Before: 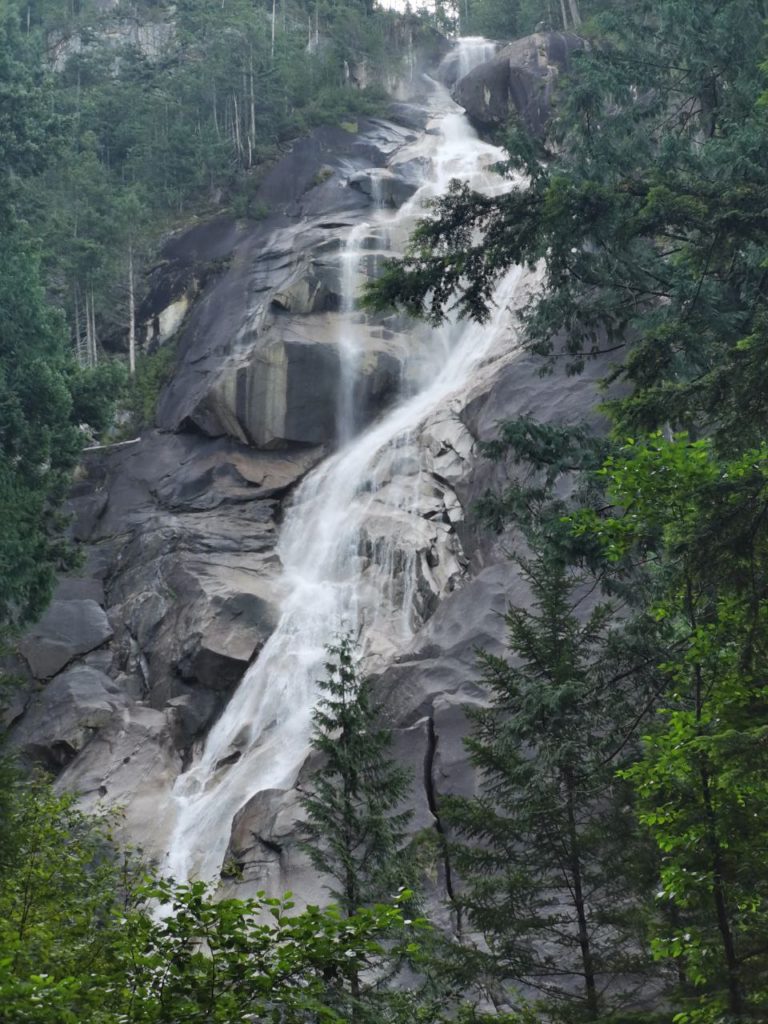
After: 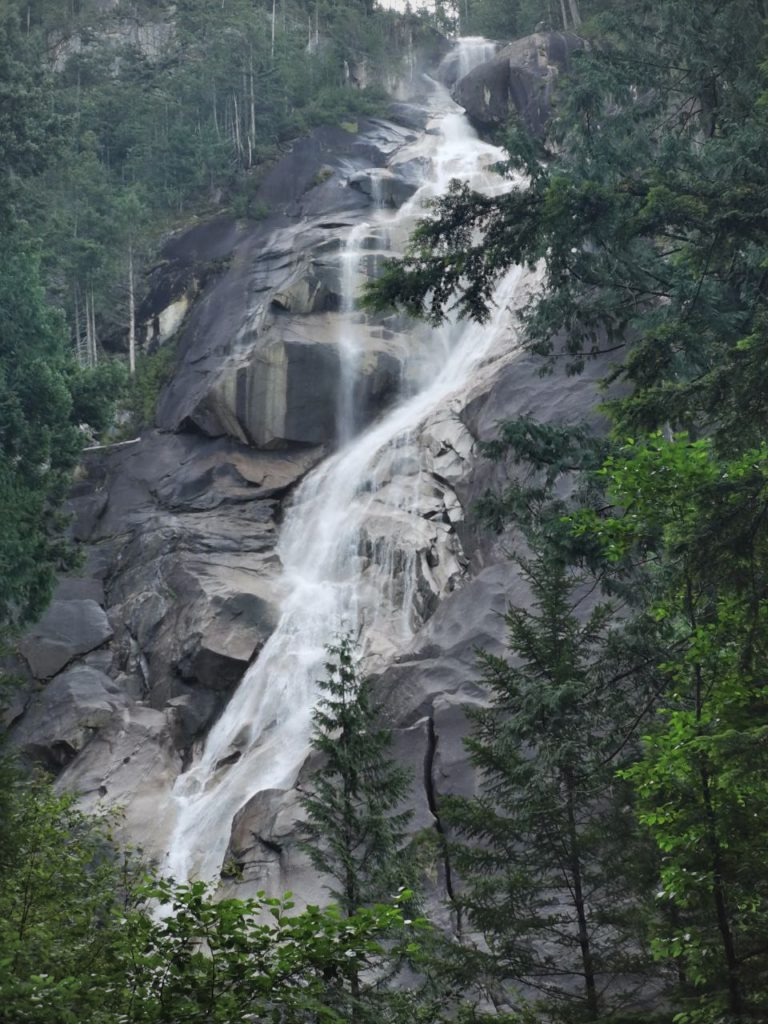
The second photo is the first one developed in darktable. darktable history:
color zones: curves: ch1 [(0.113, 0.438) (0.75, 0.5)]; ch2 [(0.12, 0.526) (0.75, 0.5)]
vignetting: fall-off radius 60.92%
